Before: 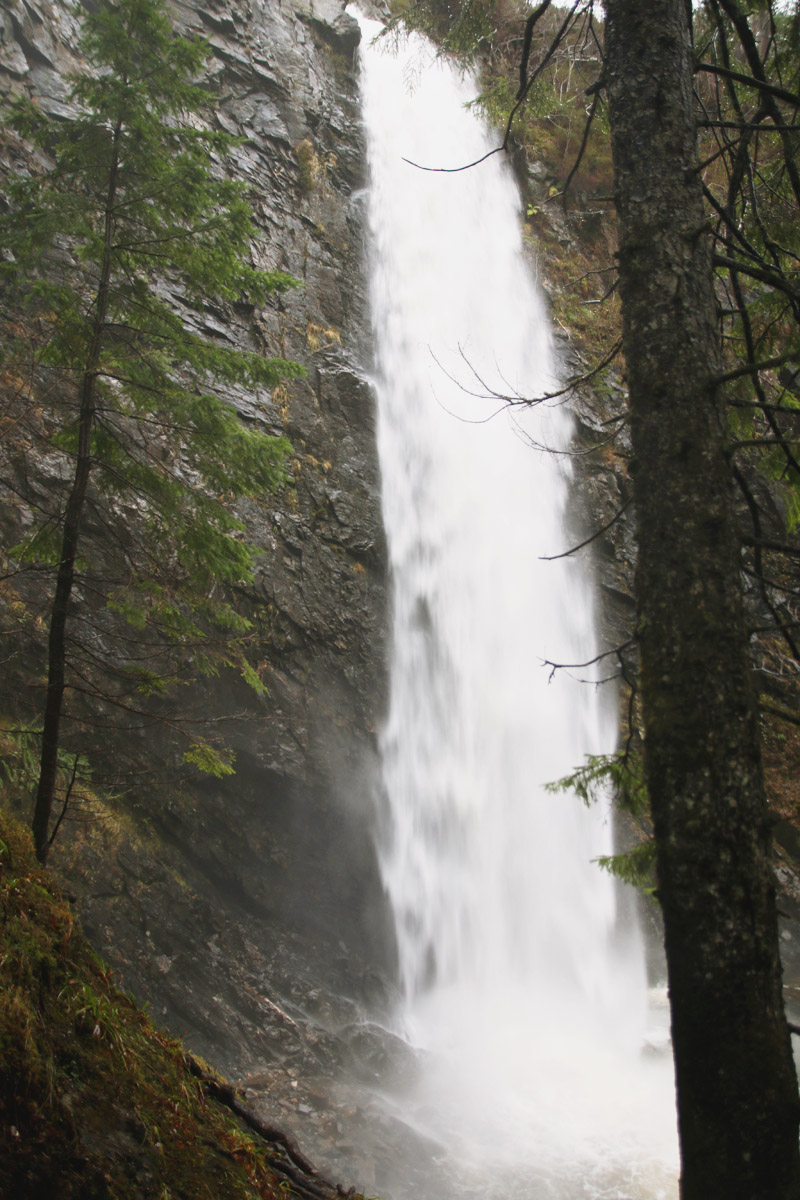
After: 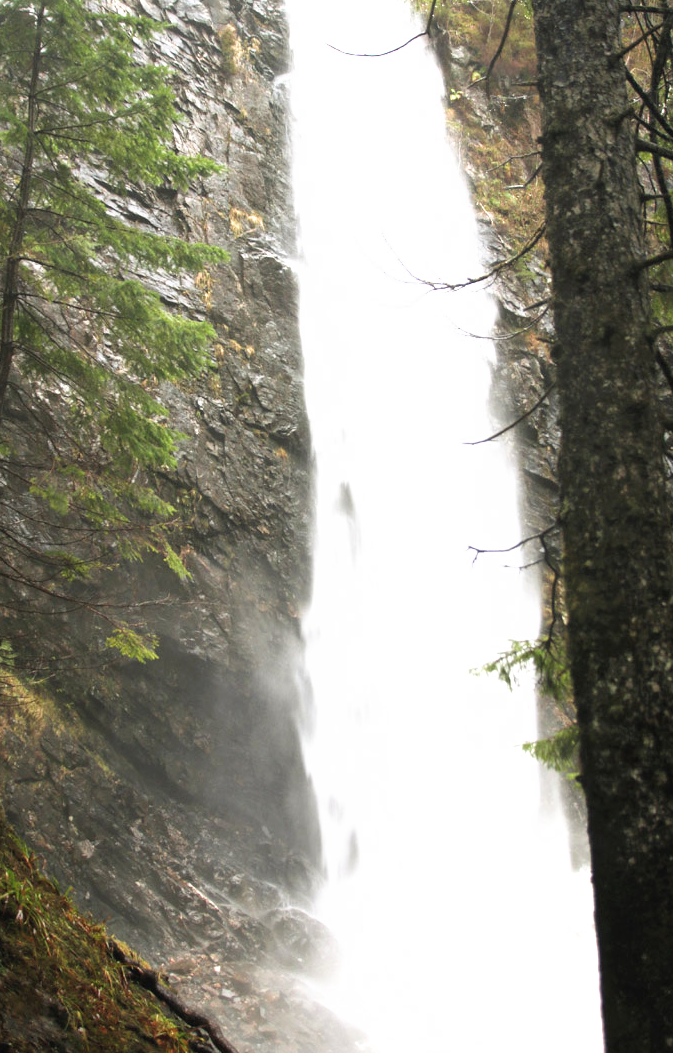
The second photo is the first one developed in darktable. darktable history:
crop and rotate: left 9.677%, top 9.663%, right 6.132%, bottom 2.528%
exposure: black level correction 0, exposure 1.19 EV, compensate highlight preservation false
filmic rgb: black relative exposure -11.94 EV, white relative exposure 2.81 EV, target black luminance 0%, hardness 8.12, latitude 71.15%, contrast 1.139, highlights saturation mix 11.34%, shadows ↔ highlights balance -0.389%, add noise in highlights 0, color science v3 (2019), use custom middle-gray values true, contrast in highlights soft
